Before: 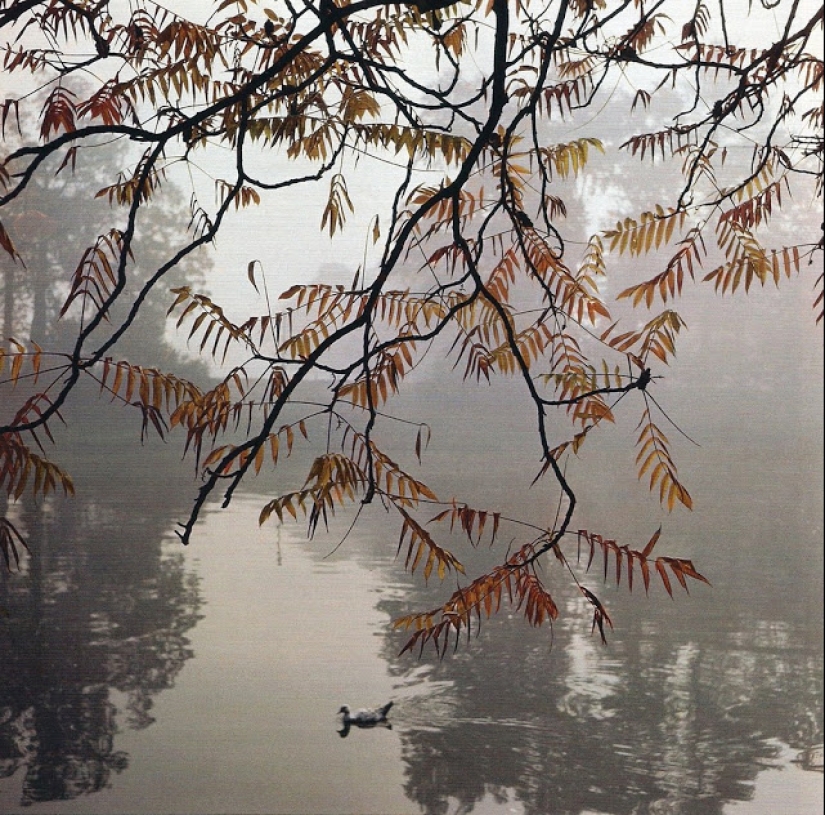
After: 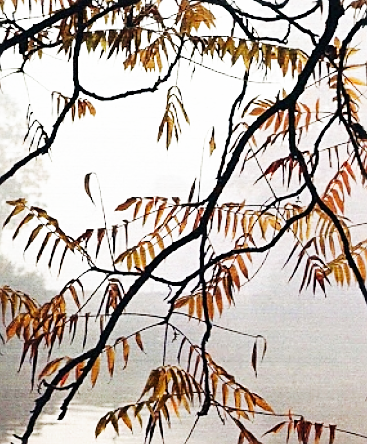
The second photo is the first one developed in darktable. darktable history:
base curve: curves: ch0 [(0, 0) (0.007, 0.004) (0.027, 0.03) (0.046, 0.07) (0.207, 0.54) (0.442, 0.872) (0.673, 0.972) (1, 1)], preserve colors none
sharpen: on, module defaults
crop: left 19.961%, top 10.818%, right 35.482%, bottom 34.676%
tone equalizer: -8 EV 0.078 EV
